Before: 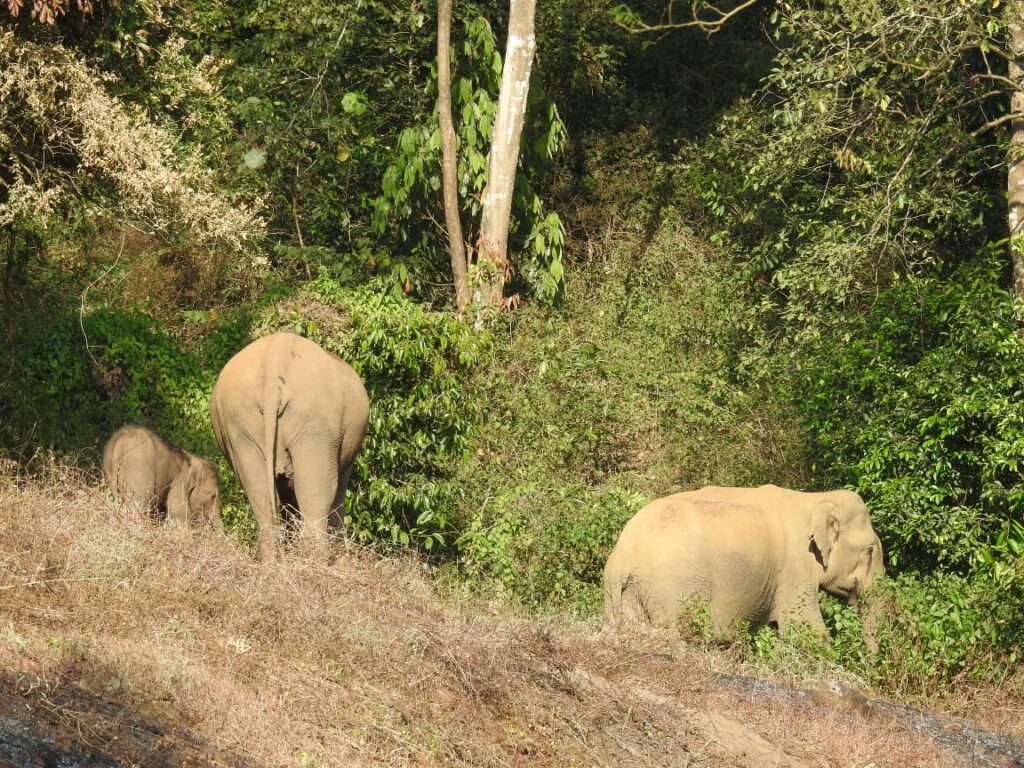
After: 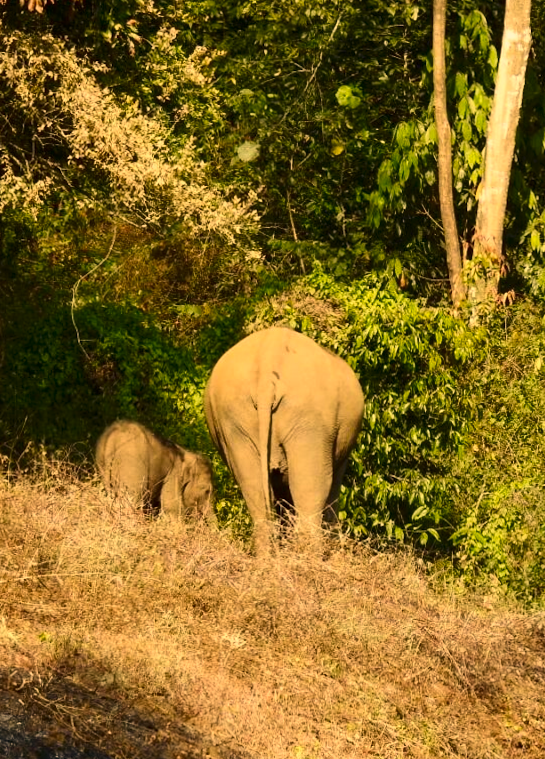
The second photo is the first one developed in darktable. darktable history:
contrast brightness saturation: contrast 0.2, brightness -0.11, saturation 0.1
rotate and perspective: rotation 0.174°, lens shift (vertical) 0.013, lens shift (horizontal) 0.019, shear 0.001, automatic cropping original format, crop left 0.007, crop right 0.991, crop top 0.016, crop bottom 0.997
crop: left 0.587%, right 45.588%, bottom 0.086%
color correction: highlights a* 15, highlights b* 31.55
